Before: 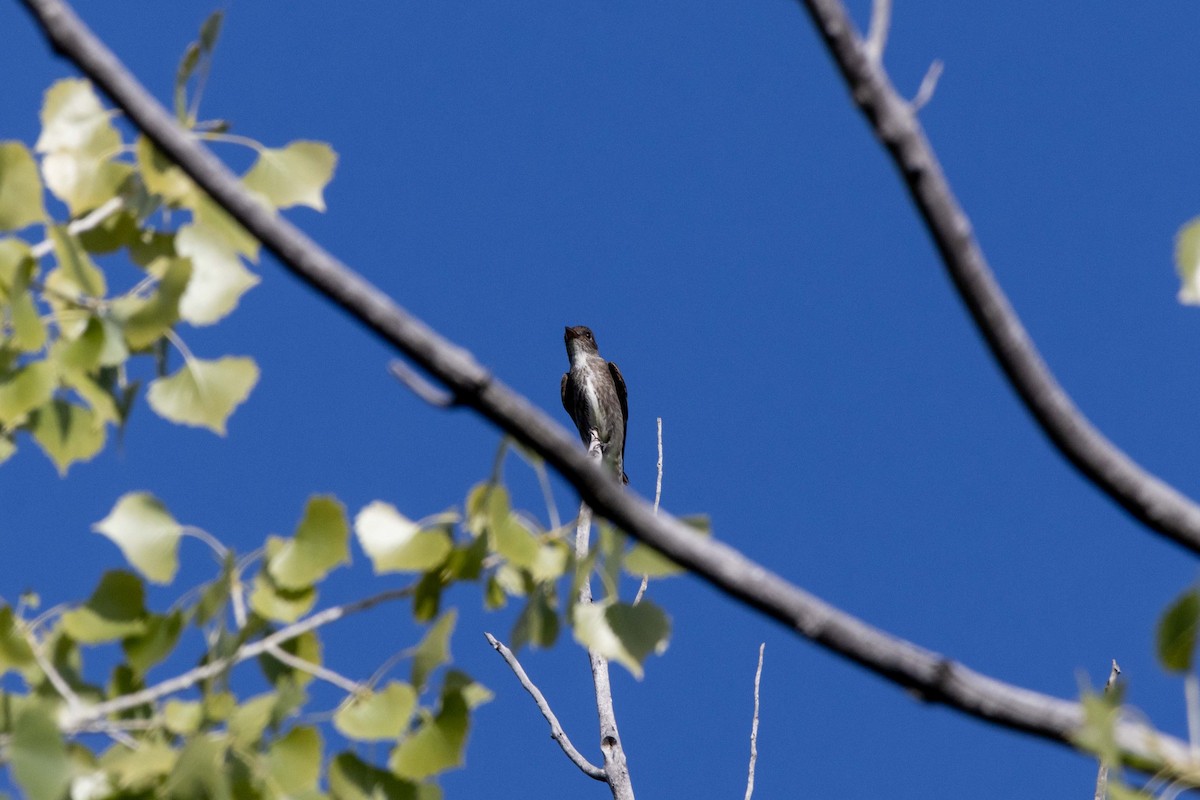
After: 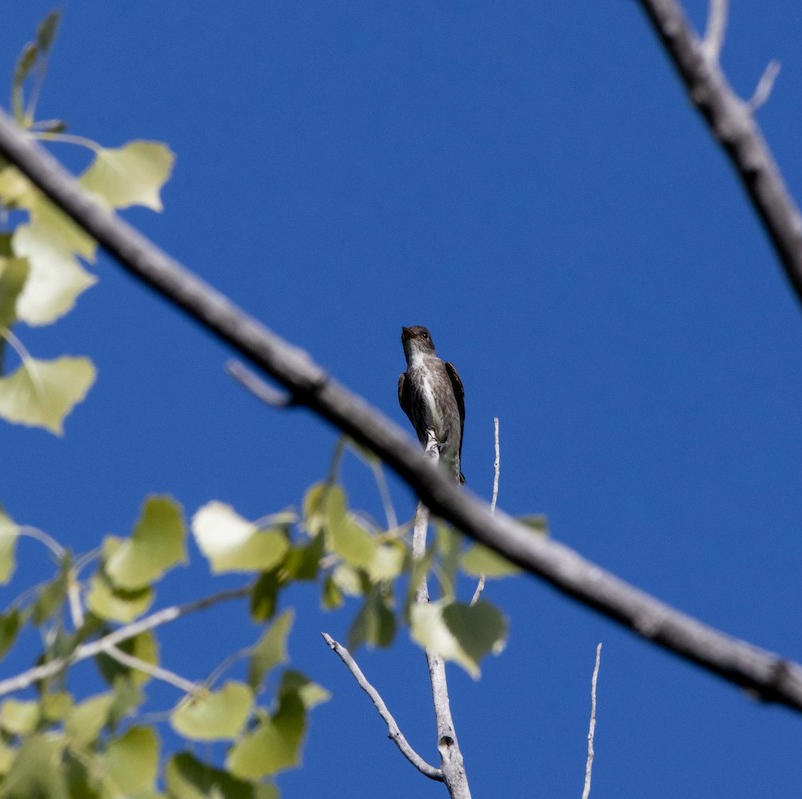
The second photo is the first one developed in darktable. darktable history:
crop and rotate: left 13.618%, right 19.514%
